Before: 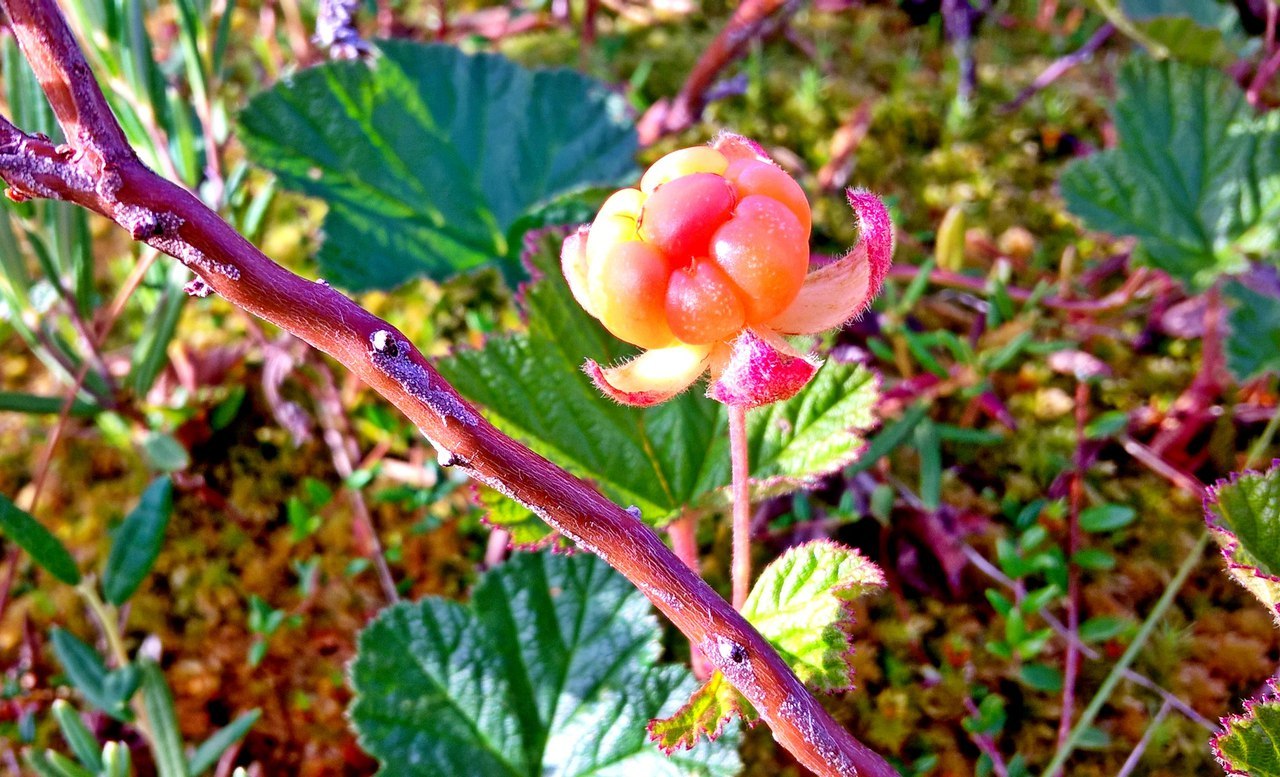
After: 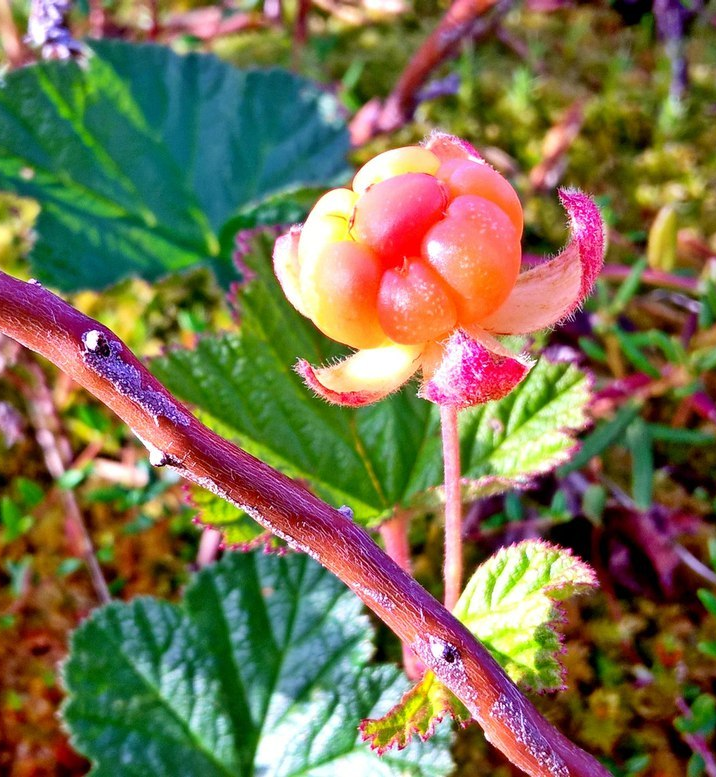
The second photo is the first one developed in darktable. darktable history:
crop and rotate: left 22.544%, right 21.51%
